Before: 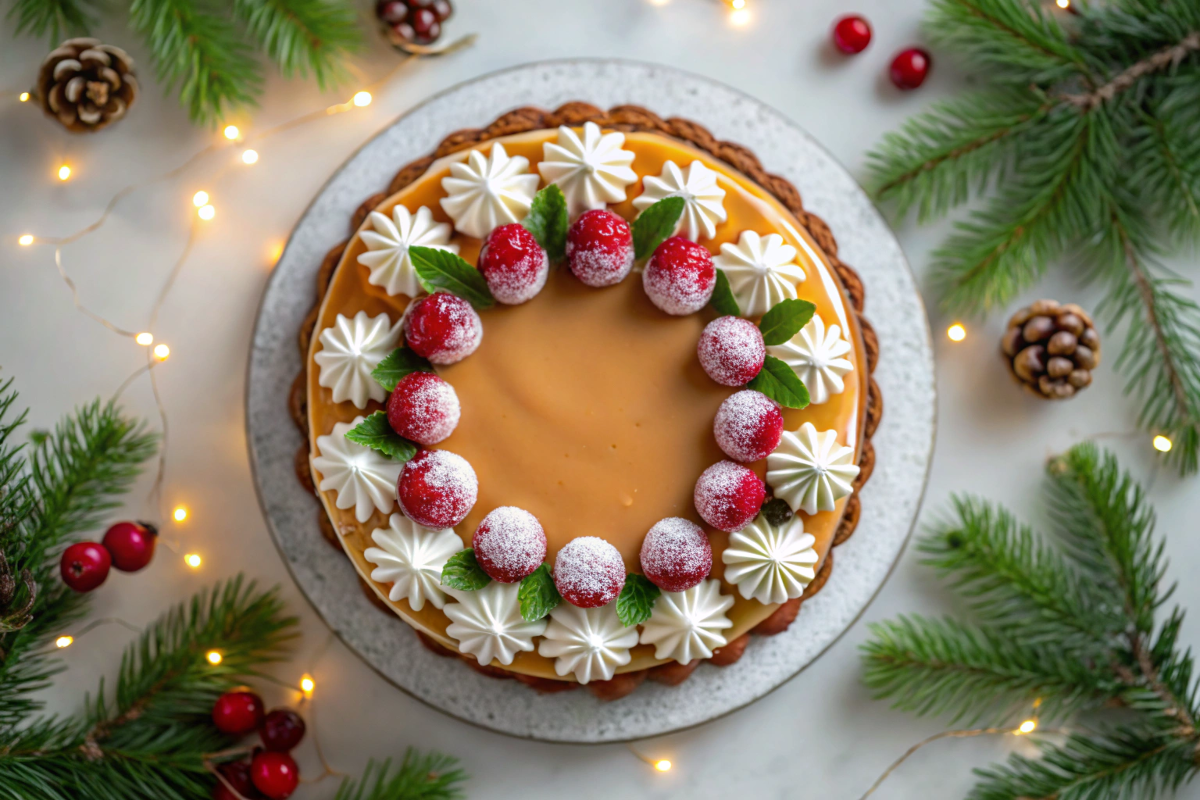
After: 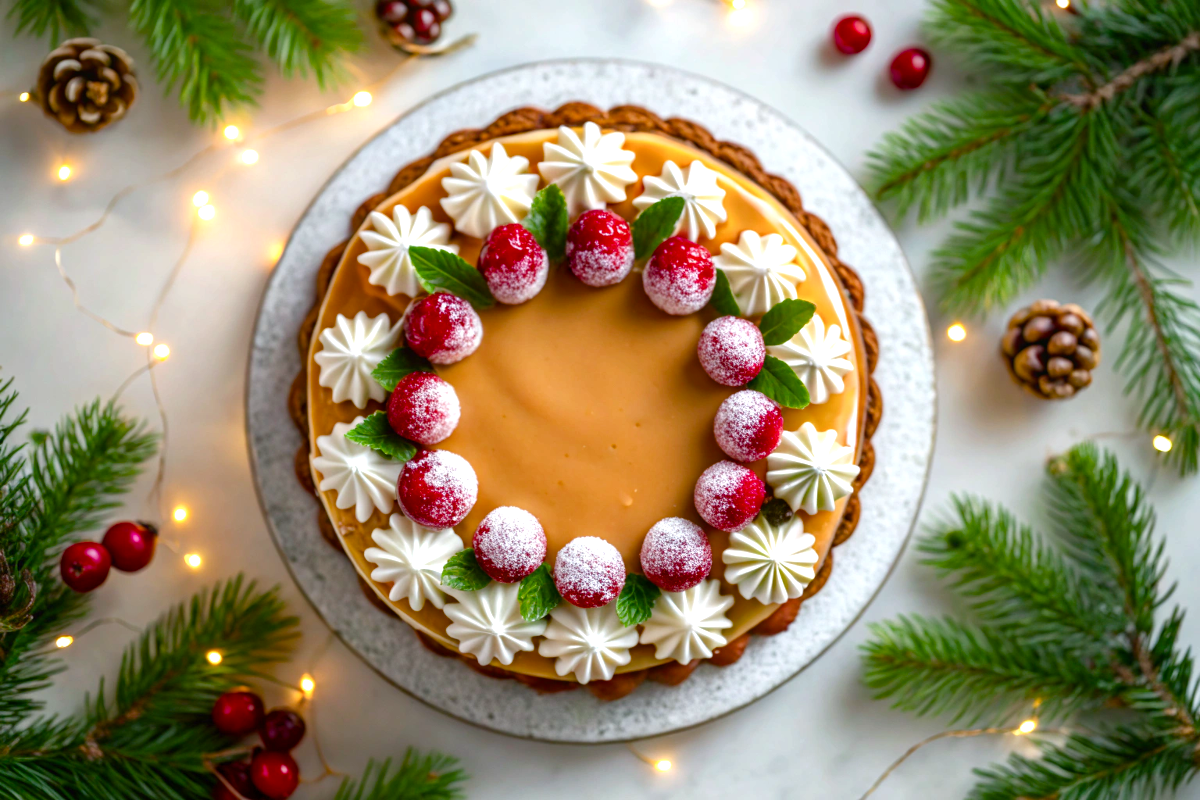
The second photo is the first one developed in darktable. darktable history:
color balance rgb: perceptual saturation grading › global saturation 20%, perceptual saturation grading › highlights -48.932%, perceptual saturation grading › shadows 26.123%, perceptual brilliance grading › highlights 11.244%, global vibrance 34.809%
